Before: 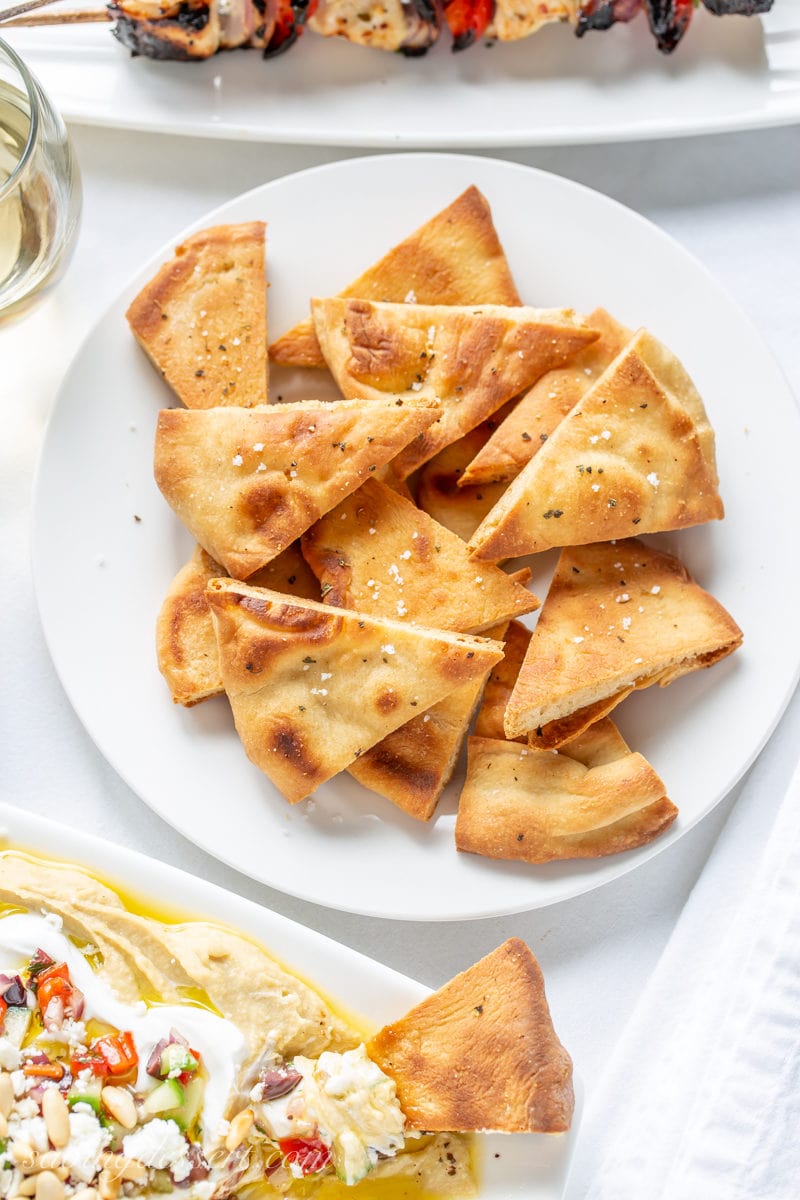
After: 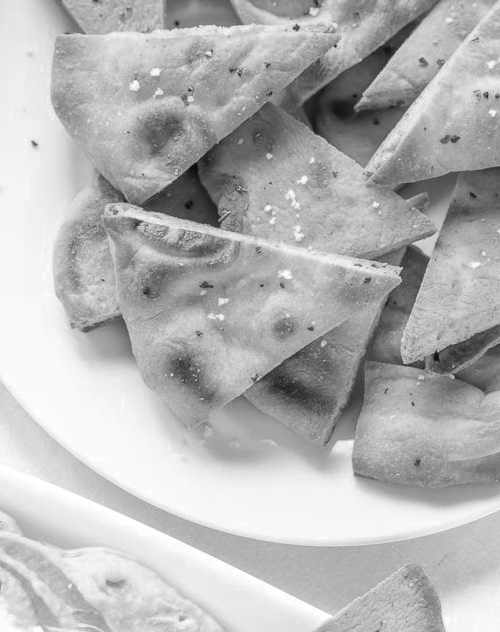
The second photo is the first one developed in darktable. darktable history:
color zones: curves: ch0 [(0, 0.613) (0.01, 0.613) (0.245, 0.448) (0.498, 0.529) (0.642, 0.665) (0.879, 0.777) (0.99, 0.613)]; ch1 [(0, 0) (0.143, 0) (0.286, 0) (0.429, 0) (0.571, 0) (0.714, 0) (0.857, 0)]
crop: left 12.965%, top 31.286%, right 24.455%, bottom 16.043%
